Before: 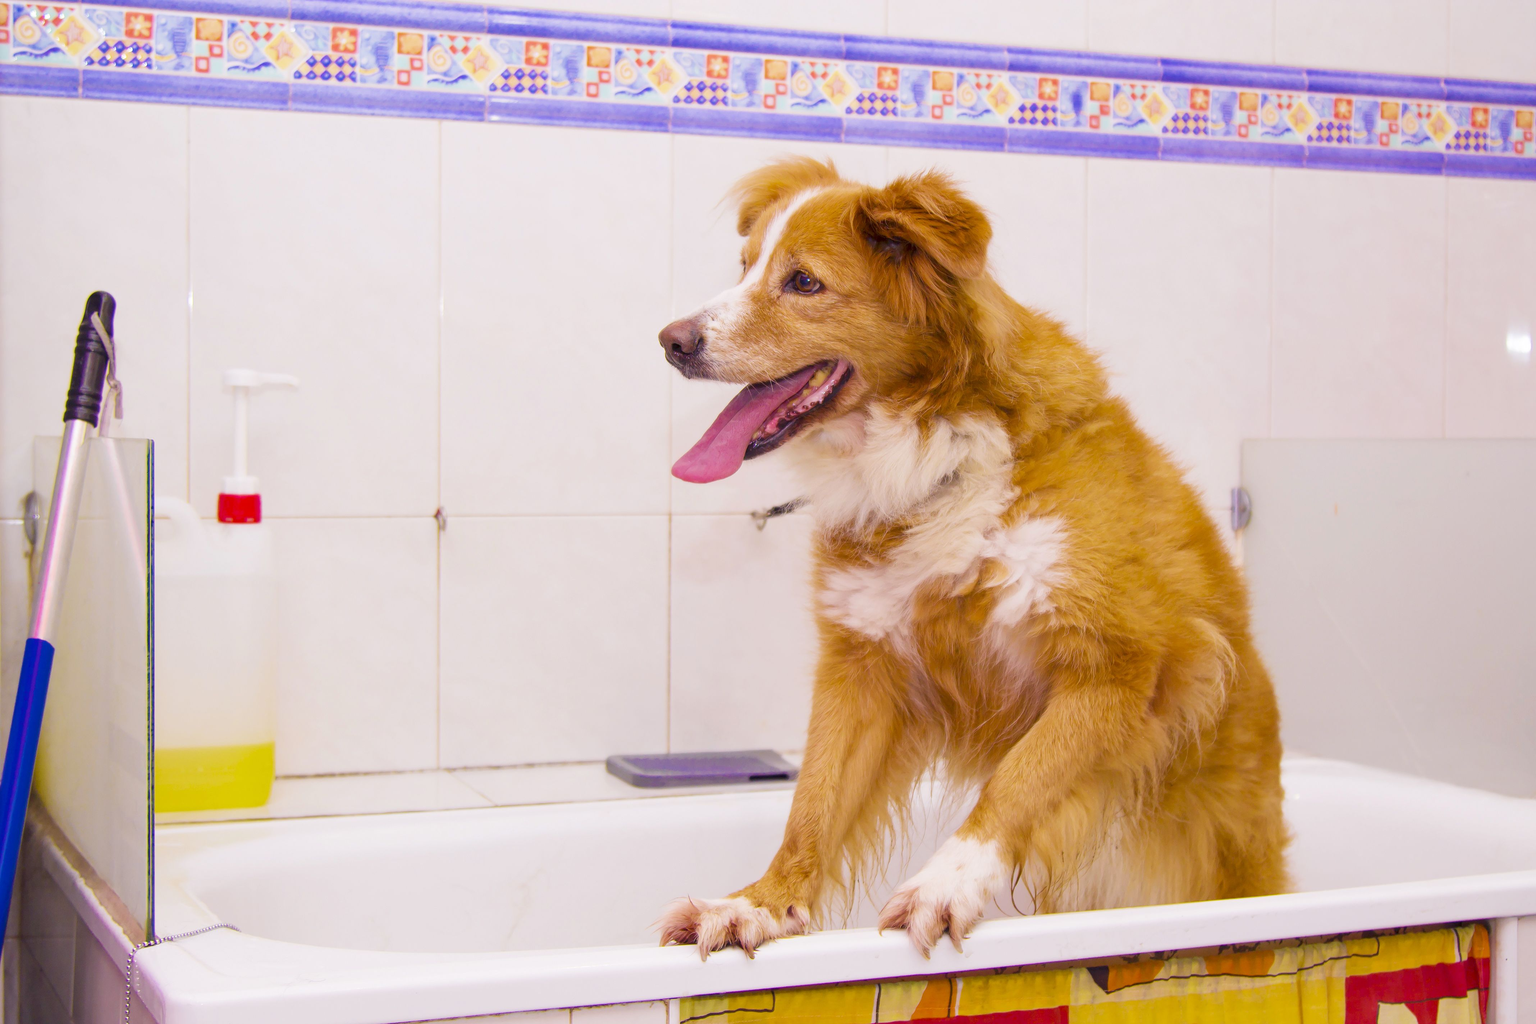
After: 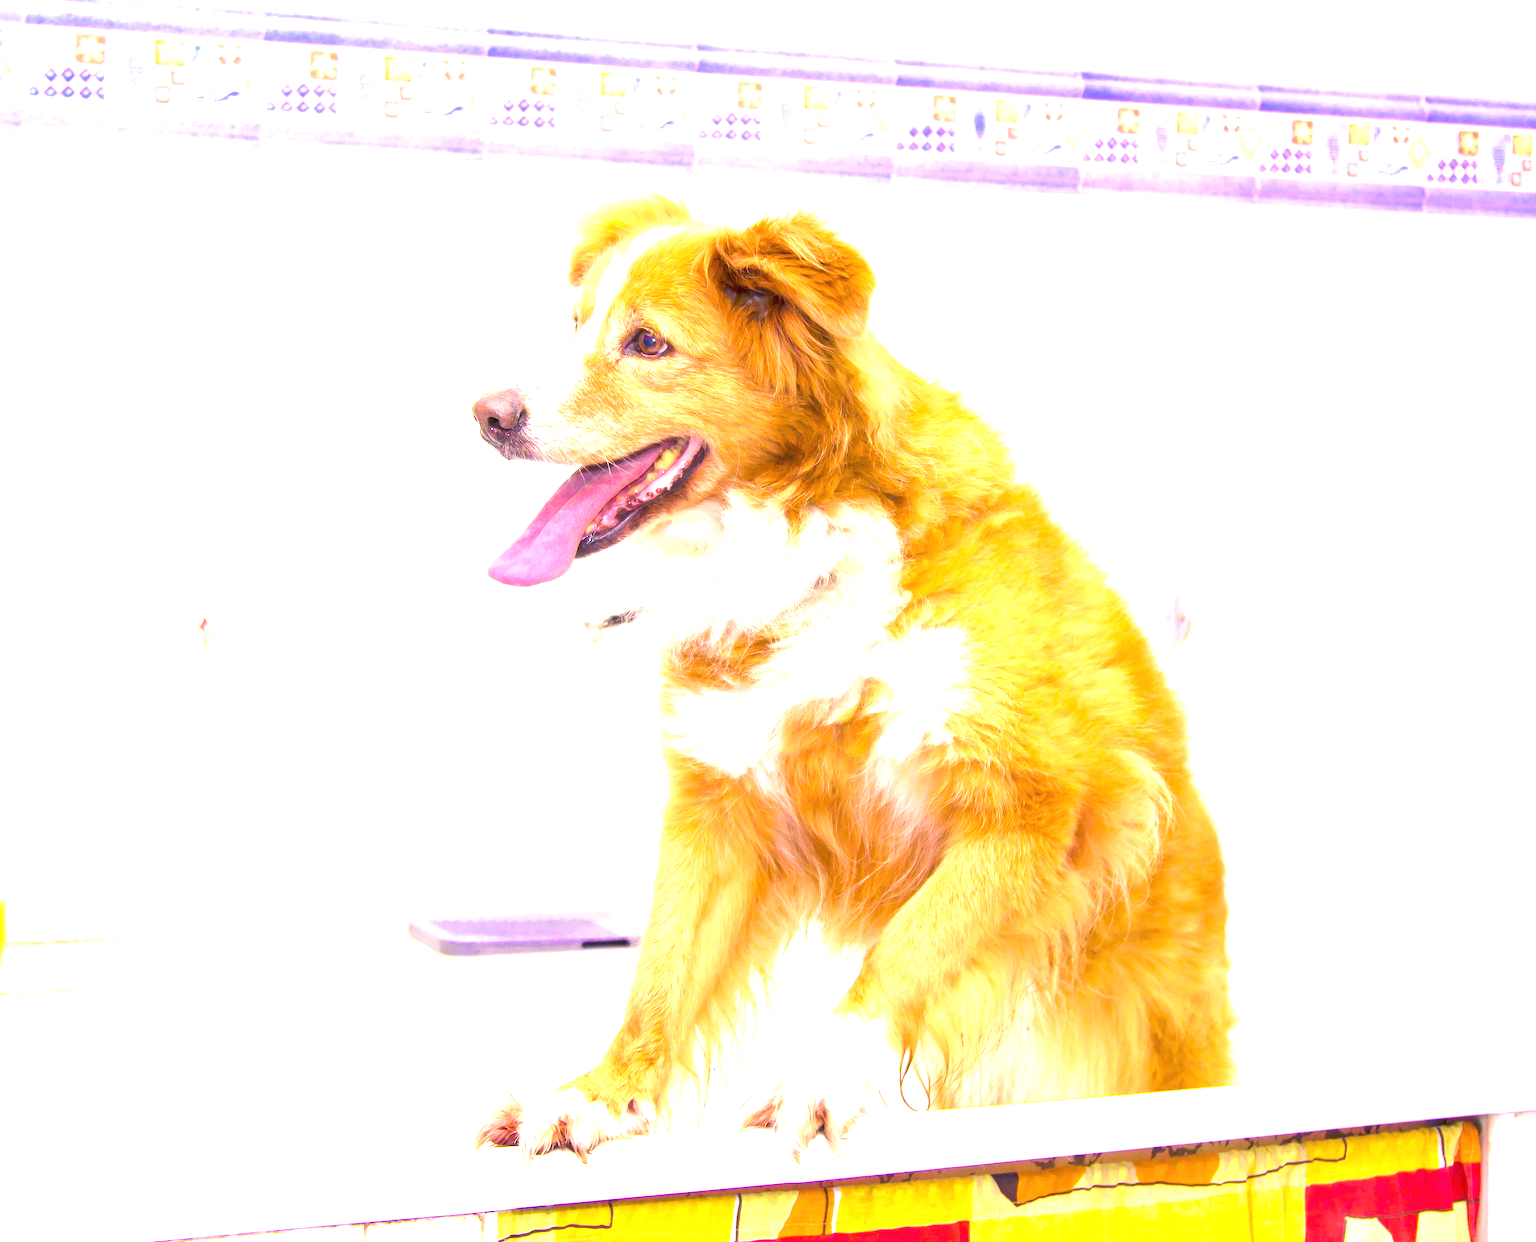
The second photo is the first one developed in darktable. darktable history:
crop: left 17.582%, bottom 0.031%
exposure: black level correction 0, exposure 1.741 EV, compensate exposure bias true, compensate highlight preservation false
tone equalizer: on, module defaults
